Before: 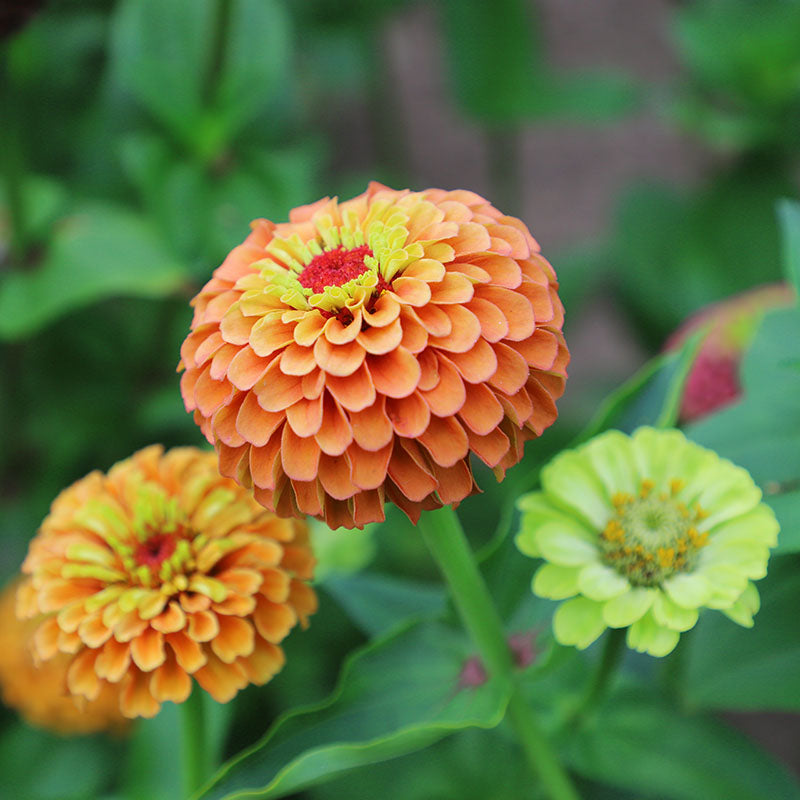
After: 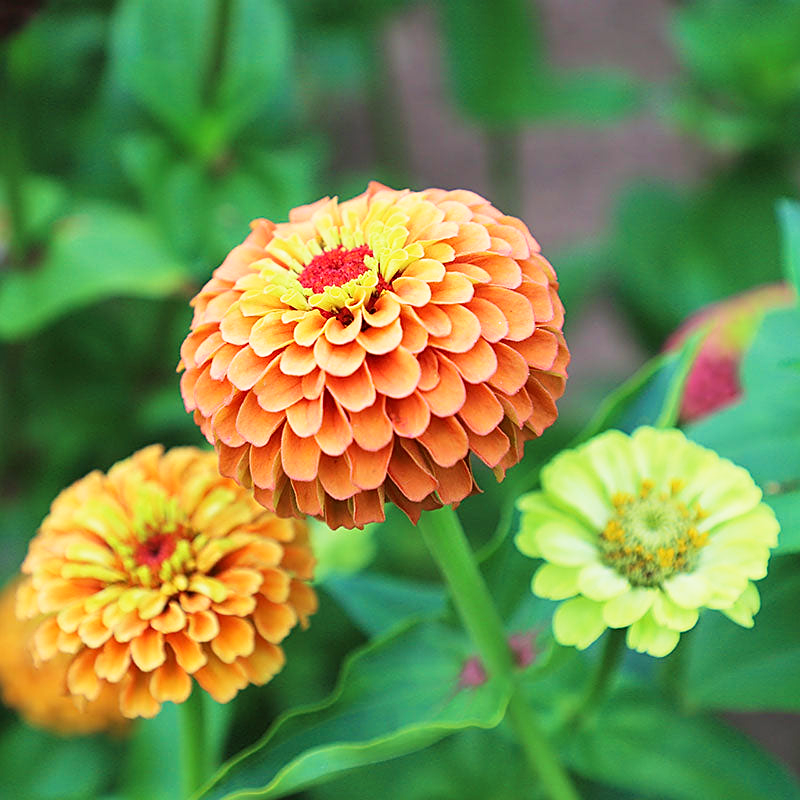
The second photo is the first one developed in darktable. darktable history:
velvia: on, module defaults
sharpen: on, module defaults
base curve: curves: ch0 [(0, 0) (0.579, 0.807) (1, 1)], preserve colors none
